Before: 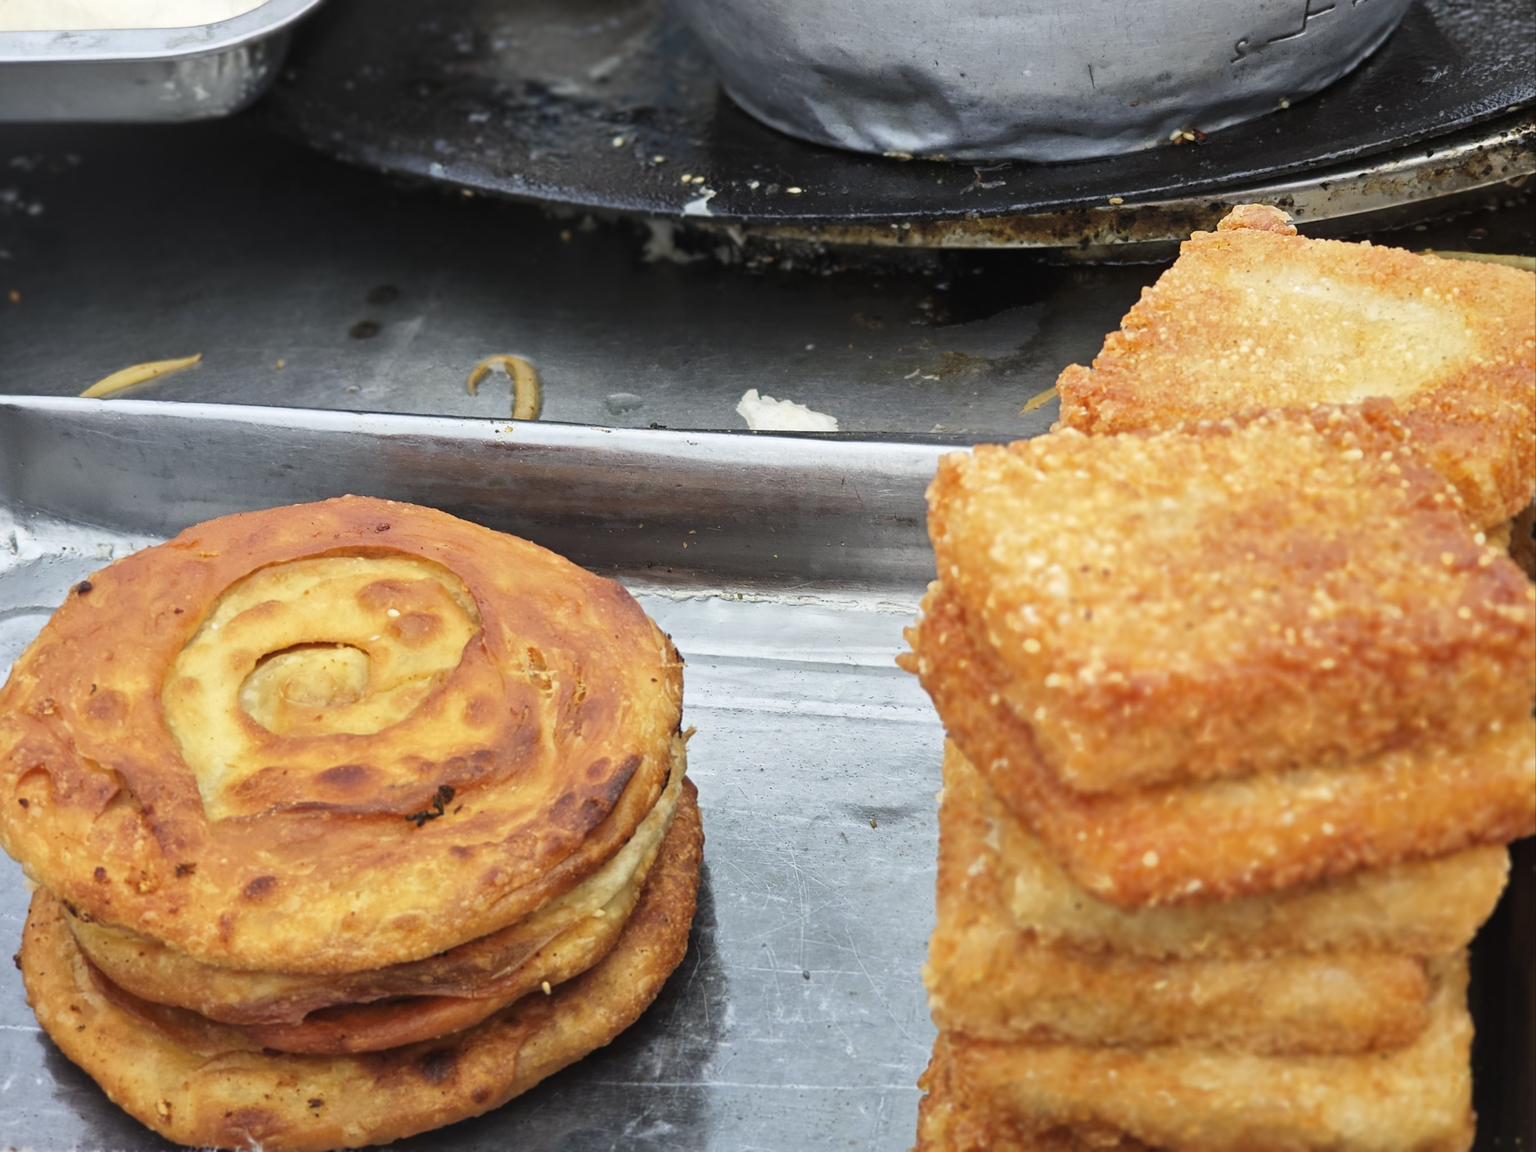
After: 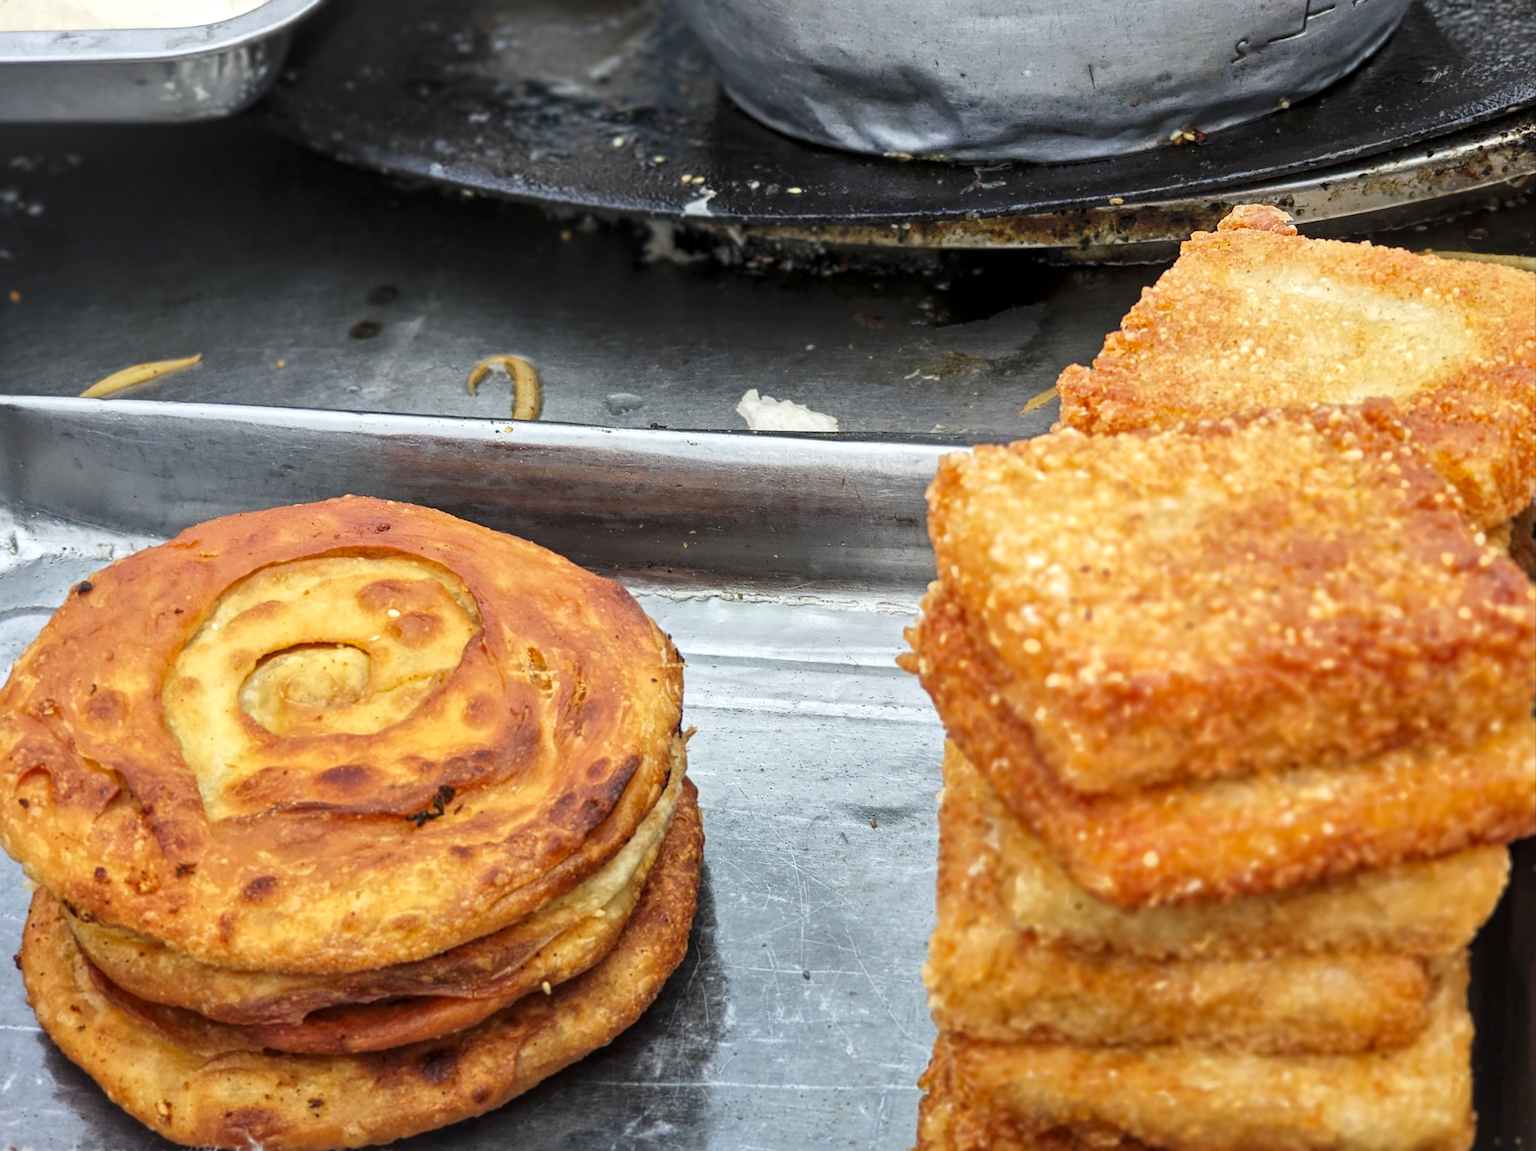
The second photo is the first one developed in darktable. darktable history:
local contrast: highlights 99%, shadows 90%, detail 160%, midtone range 0.2
